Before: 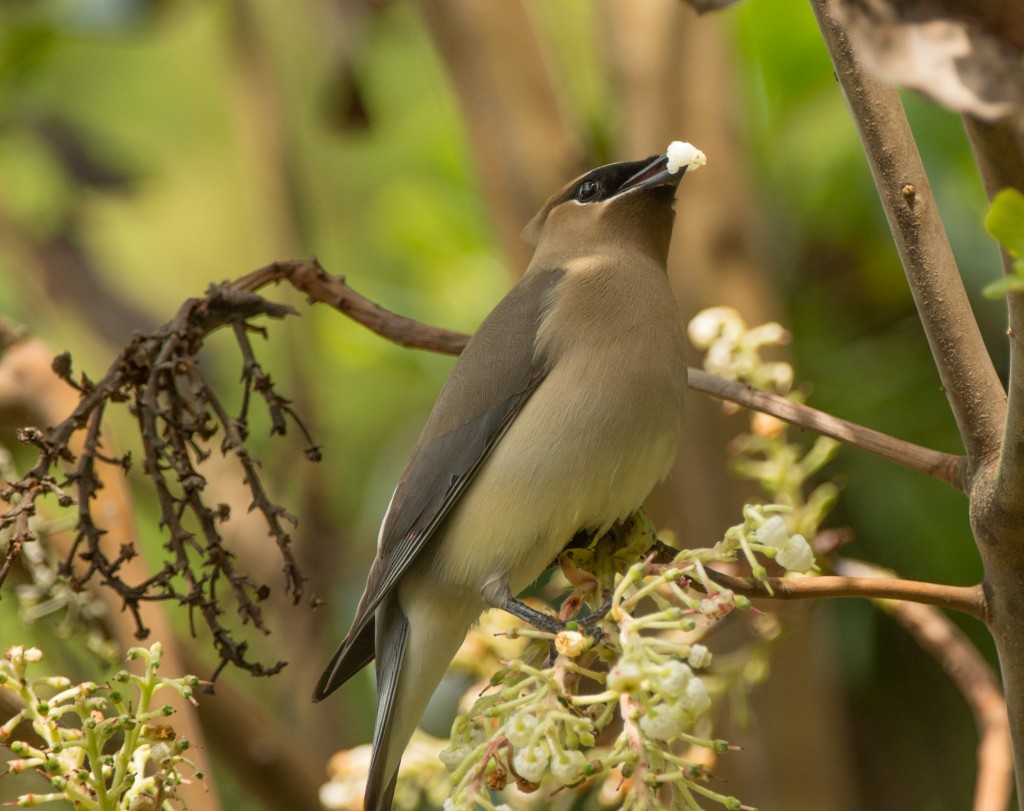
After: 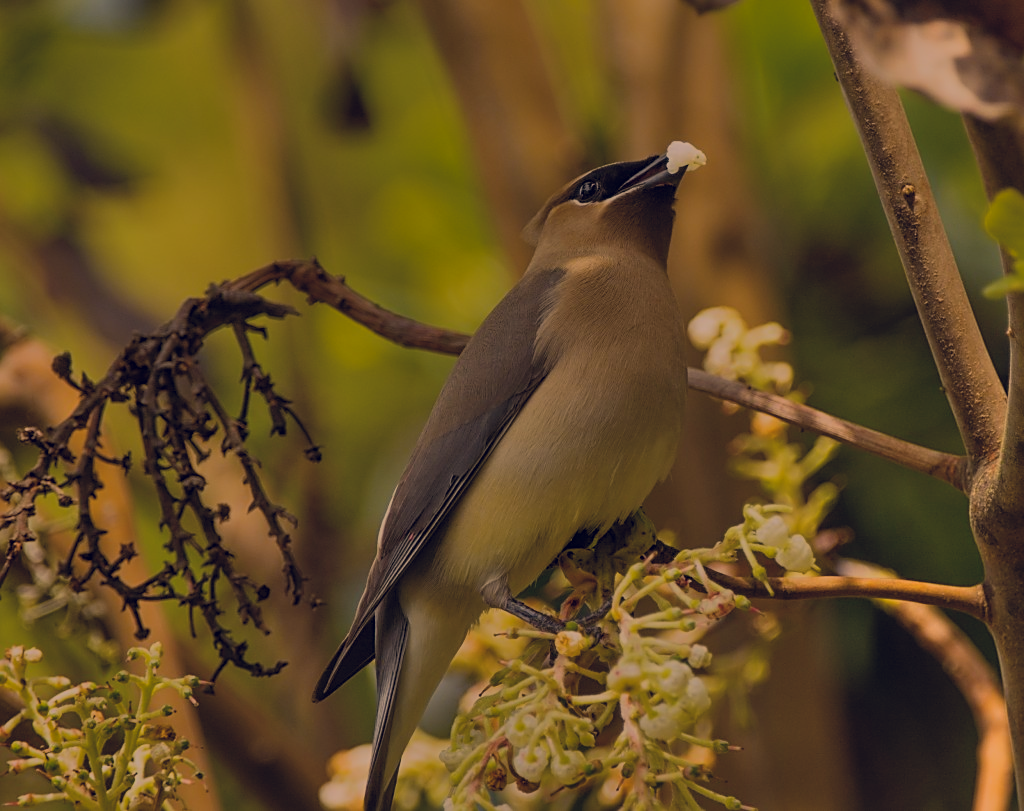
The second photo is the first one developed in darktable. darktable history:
color balance rgb: perceptual saturation grading › global saturation 30.409%, global vibrance 32.644%
exposure: exposure -1.933 EV, compensate exposure bias true, compensate highlight preservation false
color correction: highlights a* 19.91, highlights b* 27.98, shadows a* 3.39, shadows b* -17.55, saturation 0.717
sharpen: on, module defaults
shadows and highlights: shadows 51.8, highlights -28.74, soften with gaussian
contrast brightness saturation: contrast 0.07, brightness 0.075, saturation 0.176
